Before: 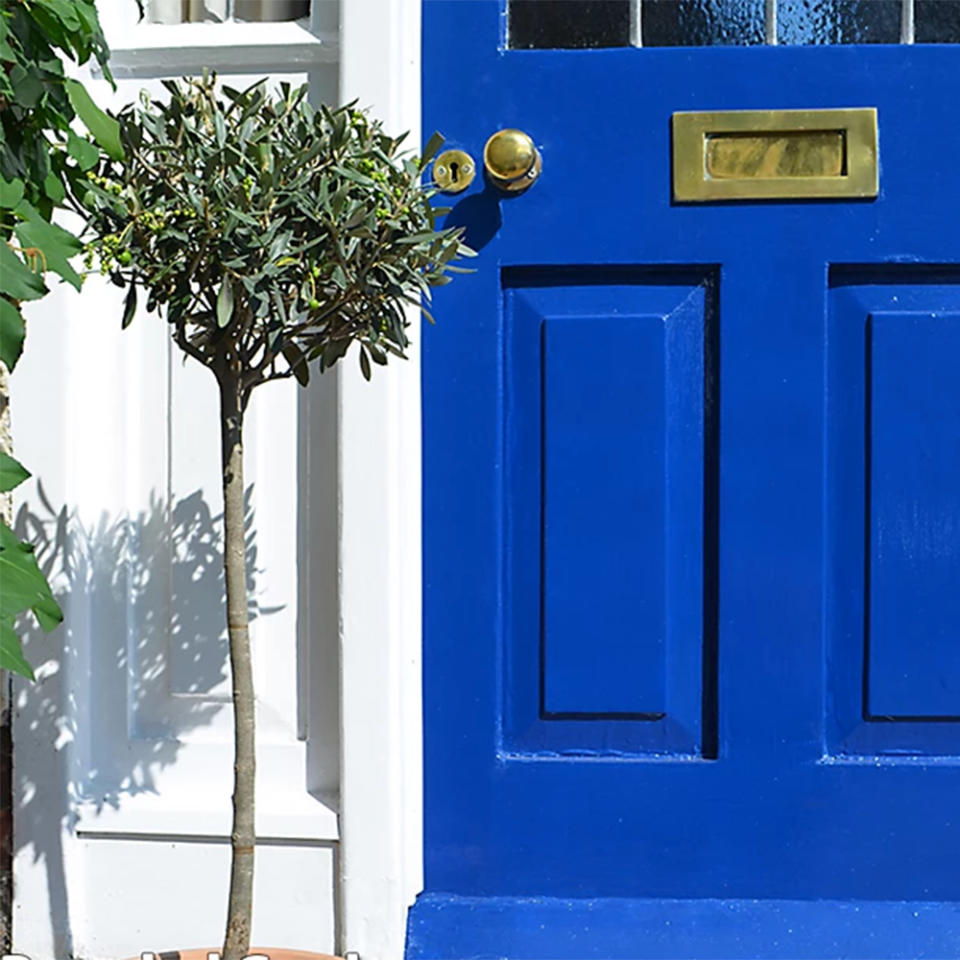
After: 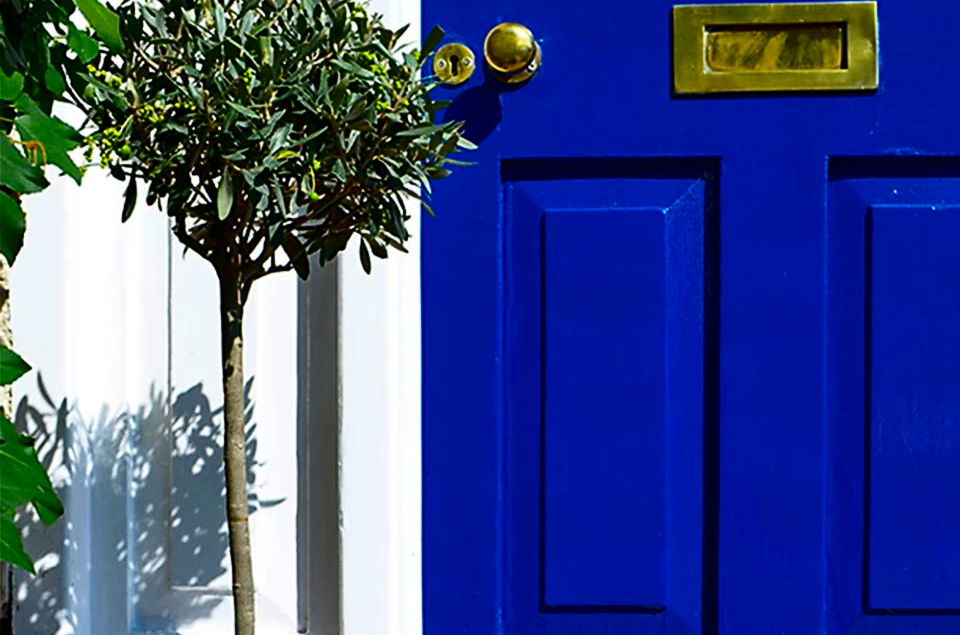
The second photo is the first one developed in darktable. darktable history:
contrast brightness saturation: contrast 0.238, brightness -0.238, saturation 0.14
color balance rgb: shadows lift › chroma 0.713%, shadows lift › hue 115.34°, perceptual saturation grading › global saturation 19.724%, global vibrance 20%
crop: top 11.176%, bottom 22.633%
haze removal: compatibility mode true, adaptive false
